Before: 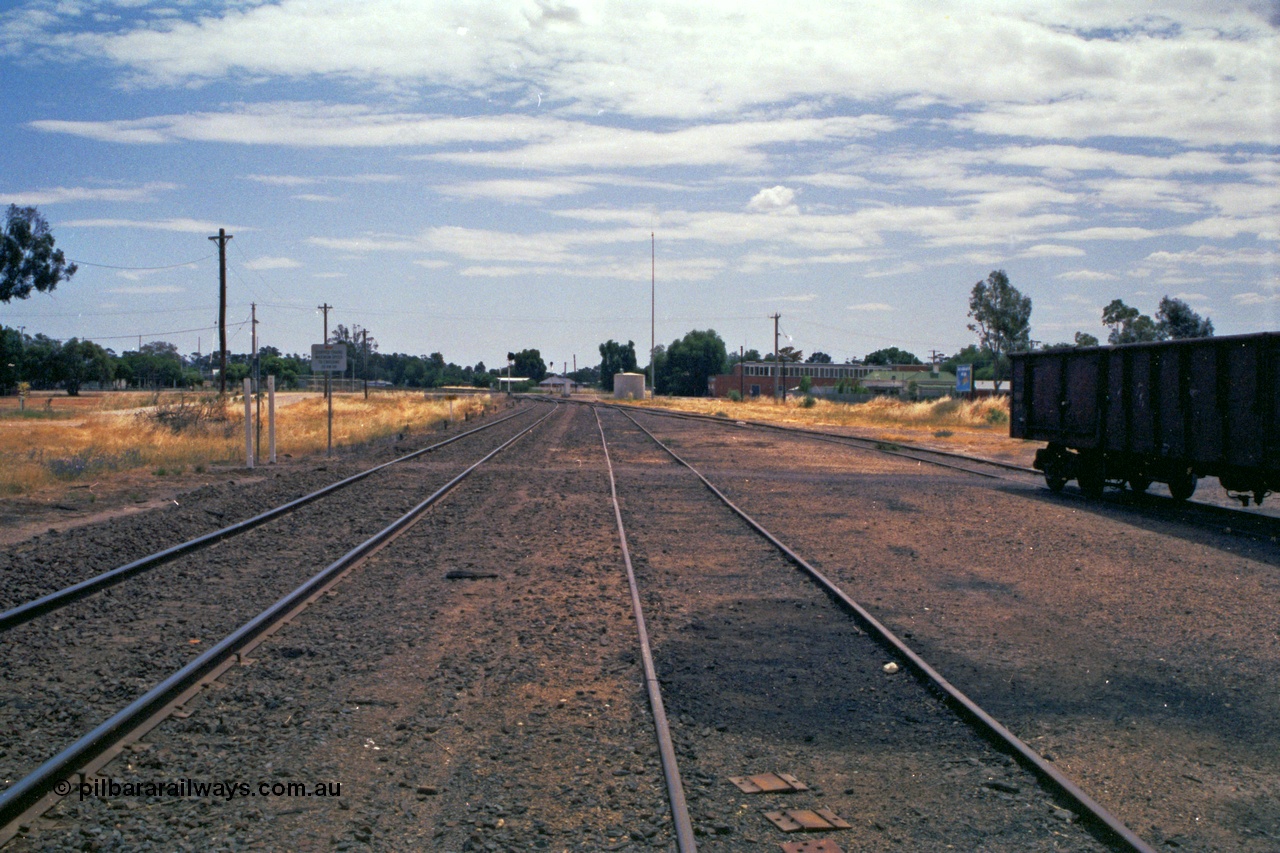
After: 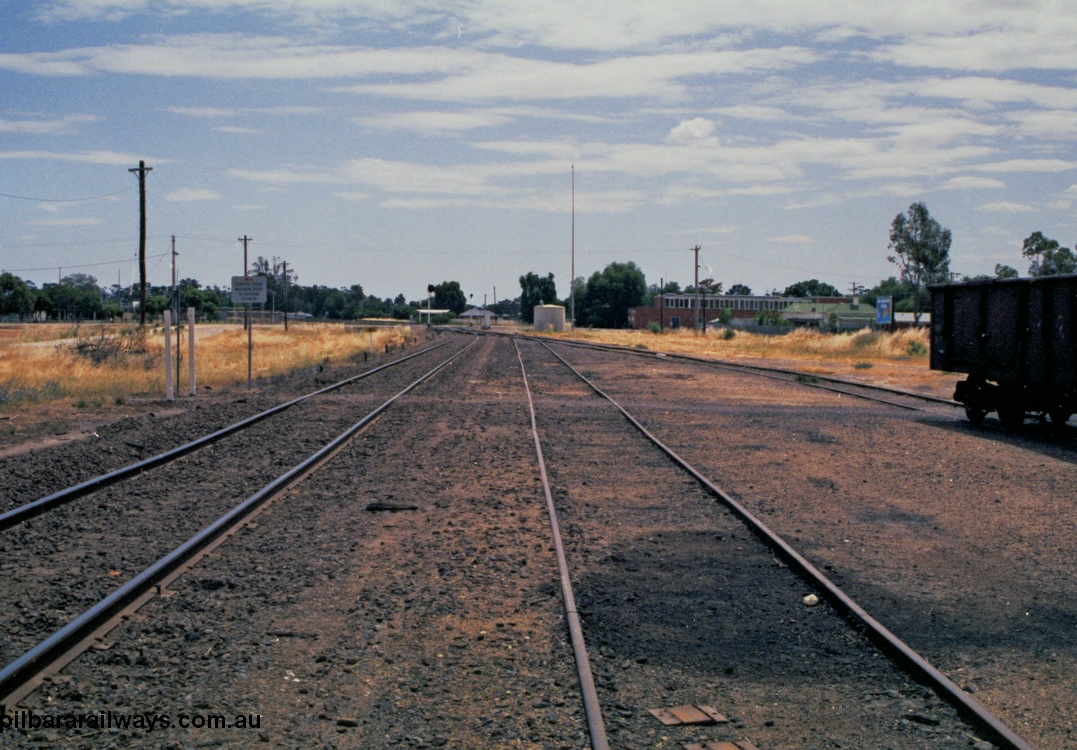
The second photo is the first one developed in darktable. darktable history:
crop: left 6.291%, top 8.004%, right 9.547%, bottom 3.986%
filmic rgb: black relative exposure -7.65 EV, white relative exposure 4.56 EV, hardness 3.61
